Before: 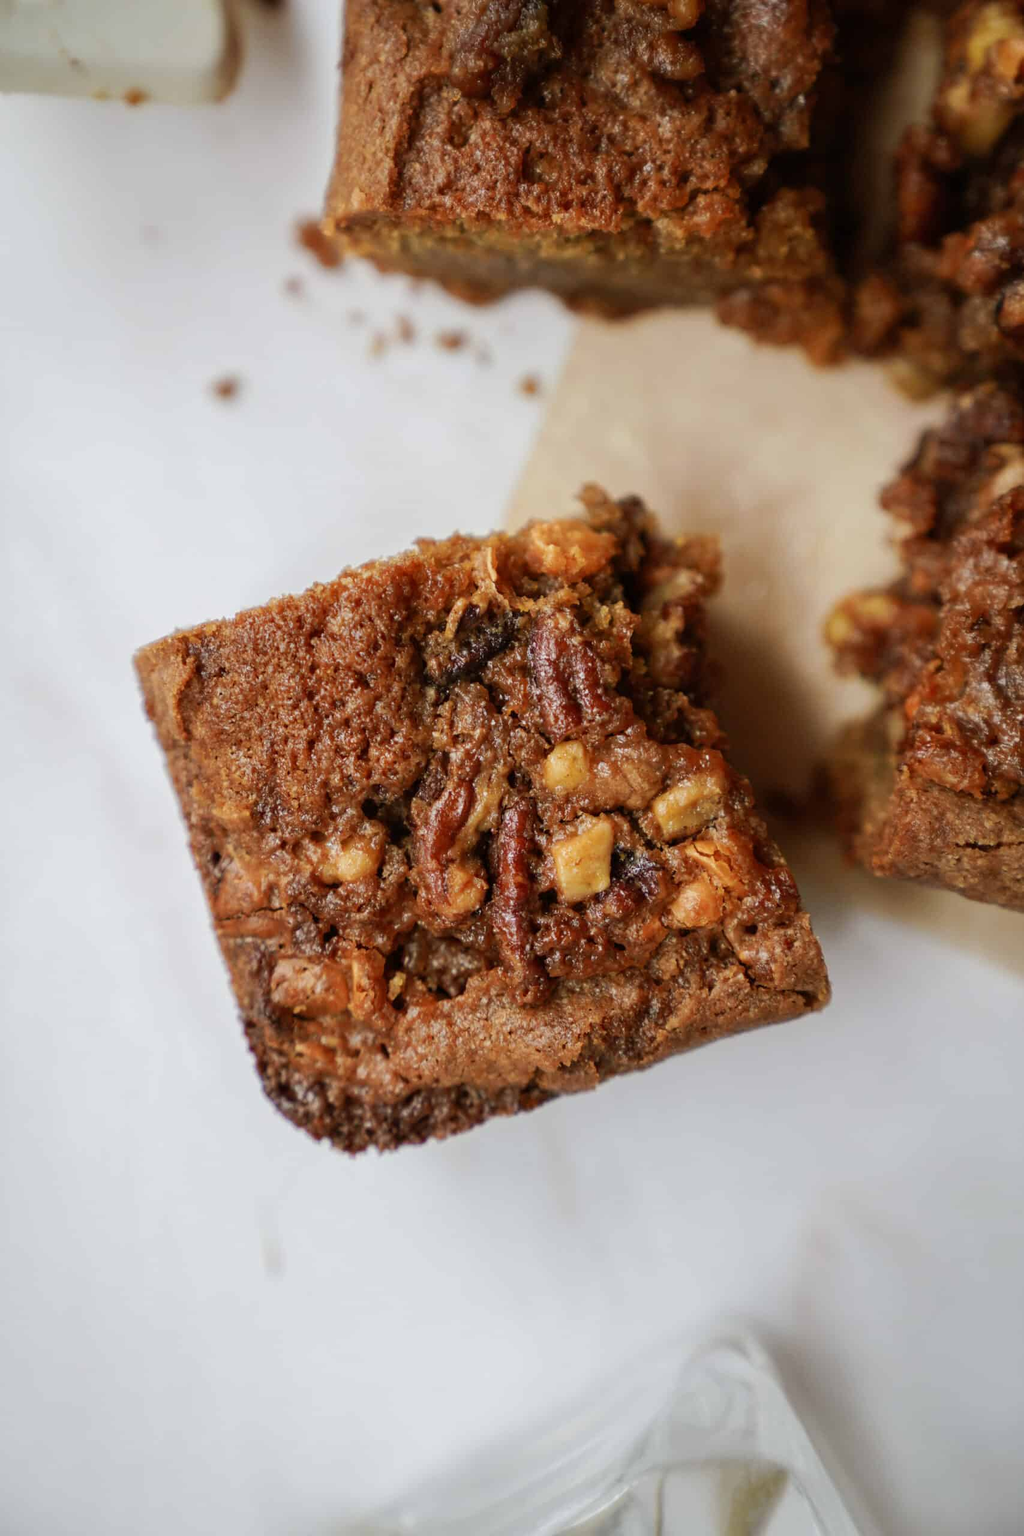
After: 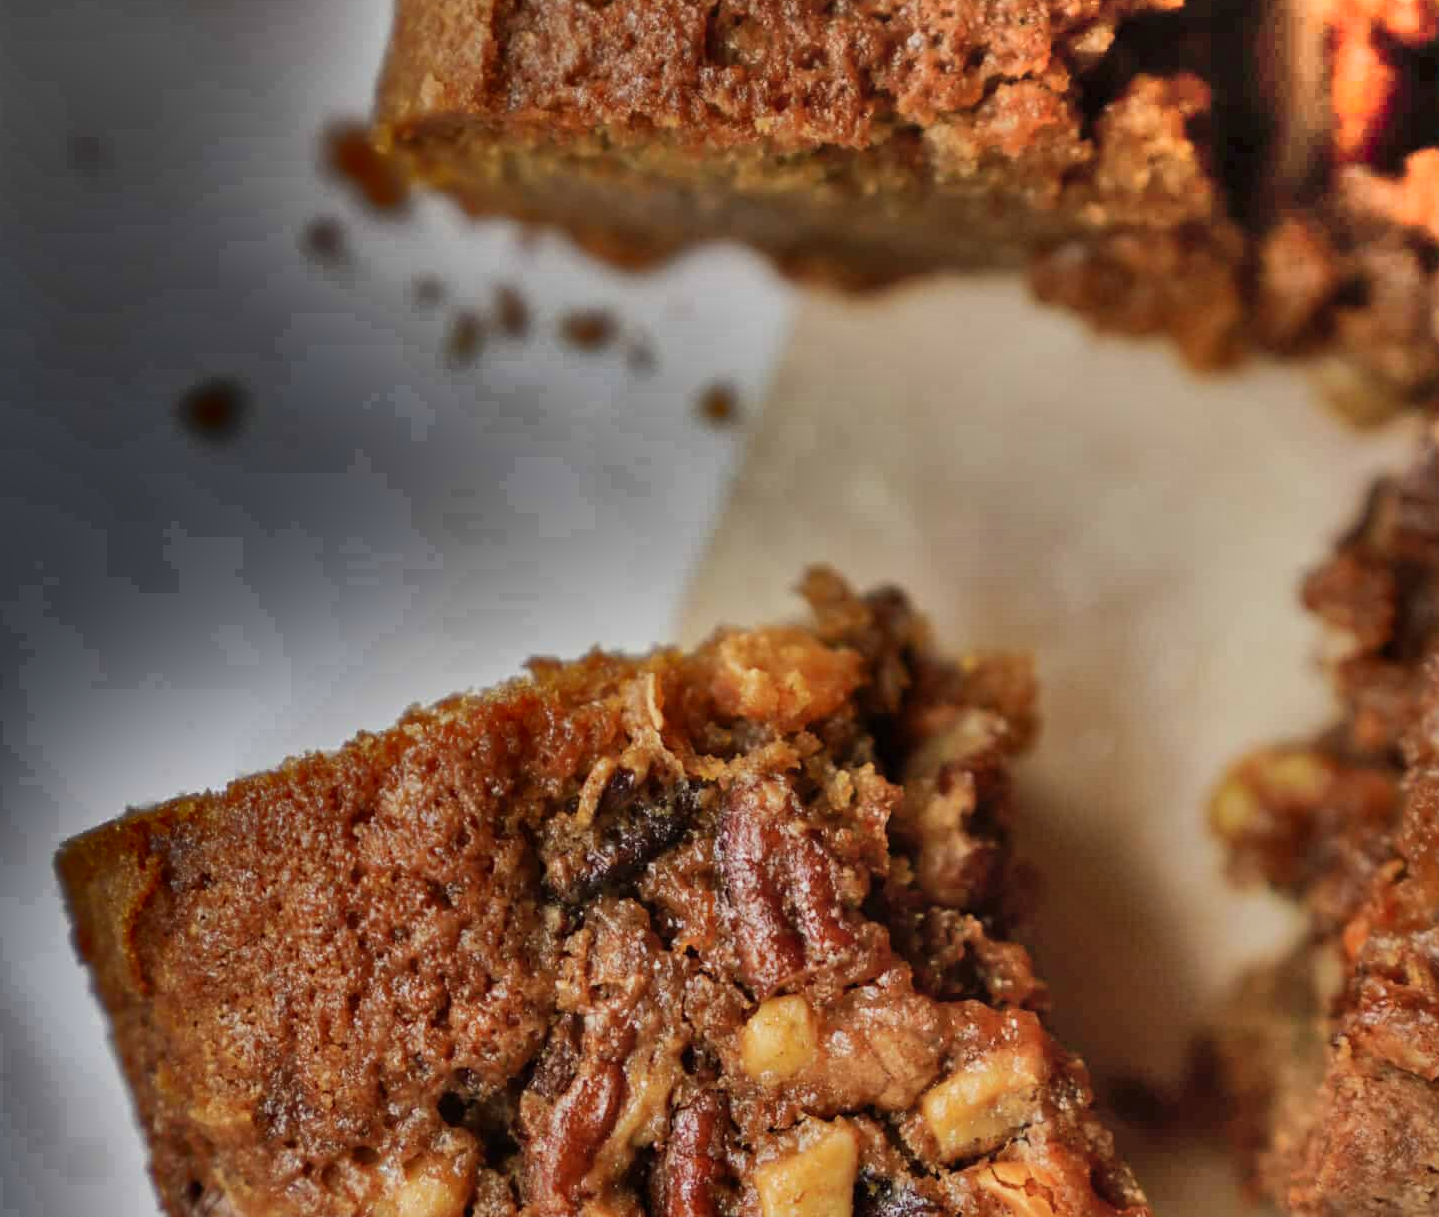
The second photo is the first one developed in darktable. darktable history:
shadows and highlights: radius 124.21, shadows 99.96, white point adjustment -2.94, highlights -98.29, soften with gaussian
crop and rotate: left 9.698%, top 9.373%, right 5.95%, bottom 43.08%
